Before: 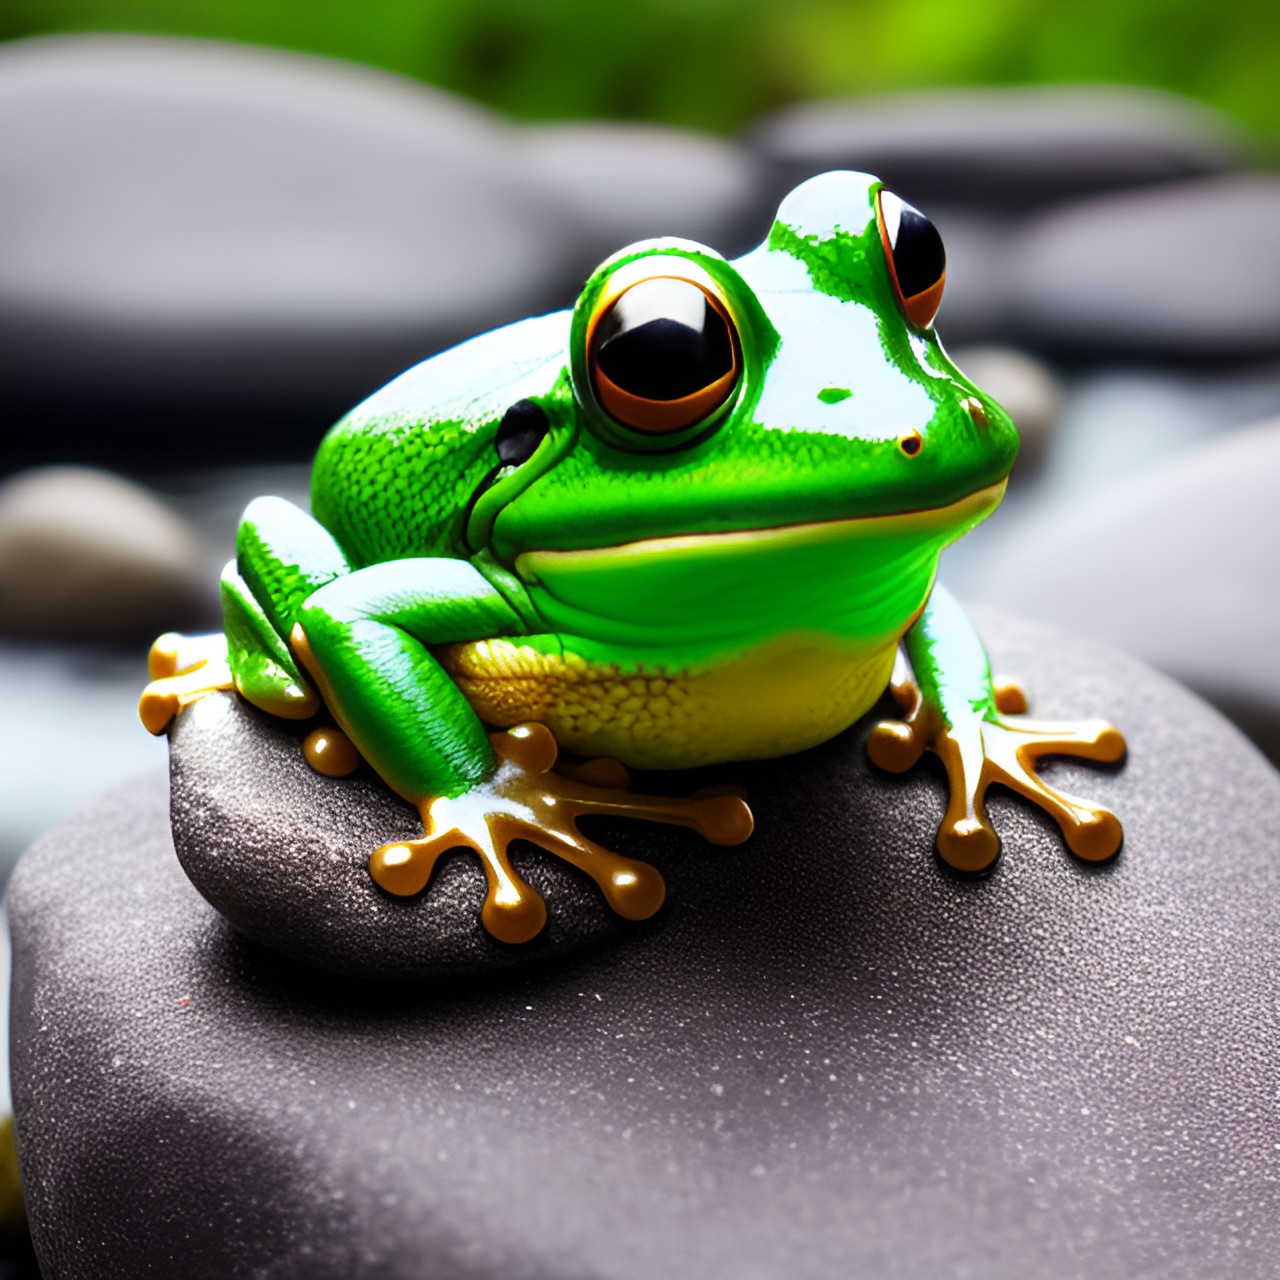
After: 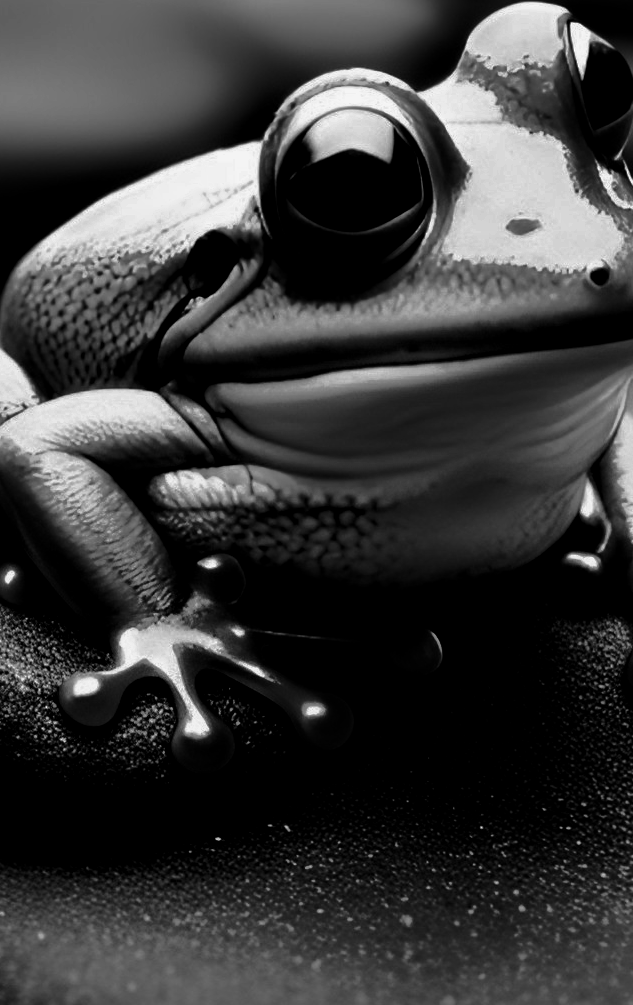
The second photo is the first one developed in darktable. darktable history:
contrast brightness saturation: contrast 0.02, brightness -1, saturation -1
white balance: red 0.924, blue 1.095
crop and rotate: angle 0.02°, left 24.353%, top 13.219%, right 26.156%, bottom 8.224%
local contrast: mode bilateral grid, contrast 20, coarseness 50, detail 140%, midtone range 0.2
color correction: highlights a* -10.04, highlights b* -10.37
shadows and highlights: on, module defaults
monochrome: a -3.63, b -0.465
